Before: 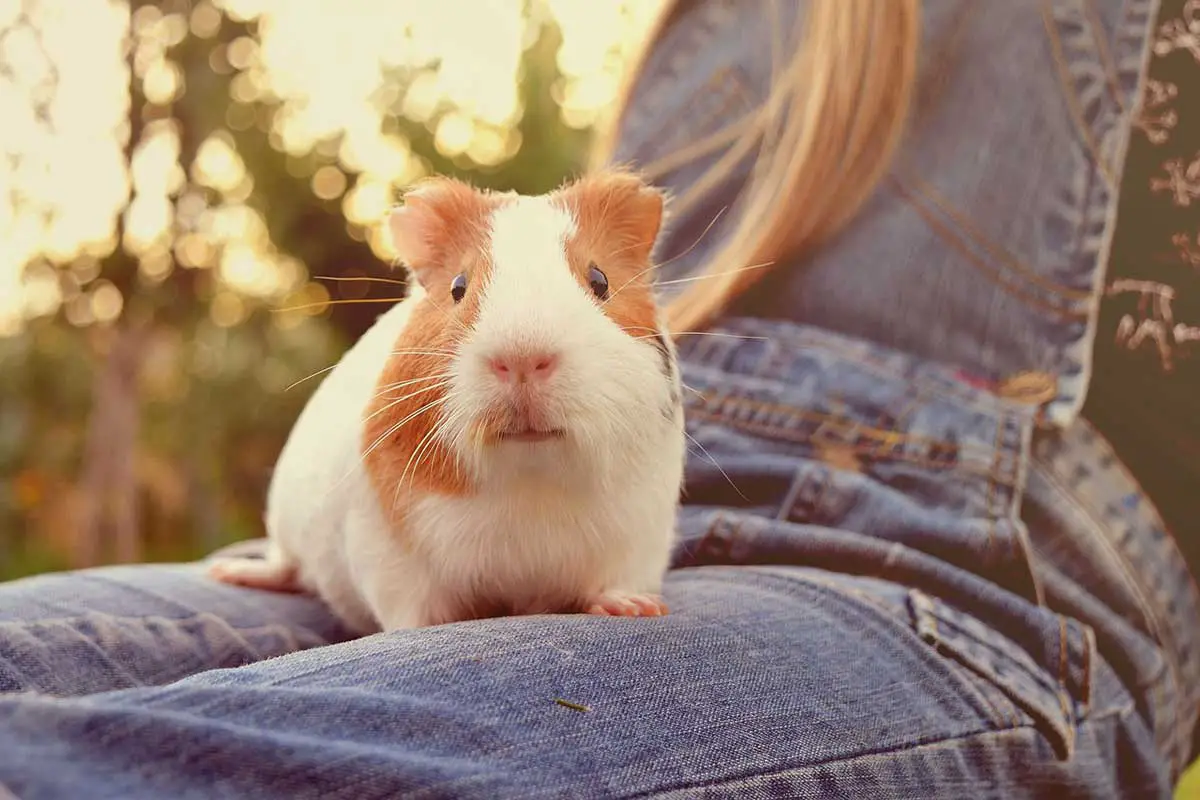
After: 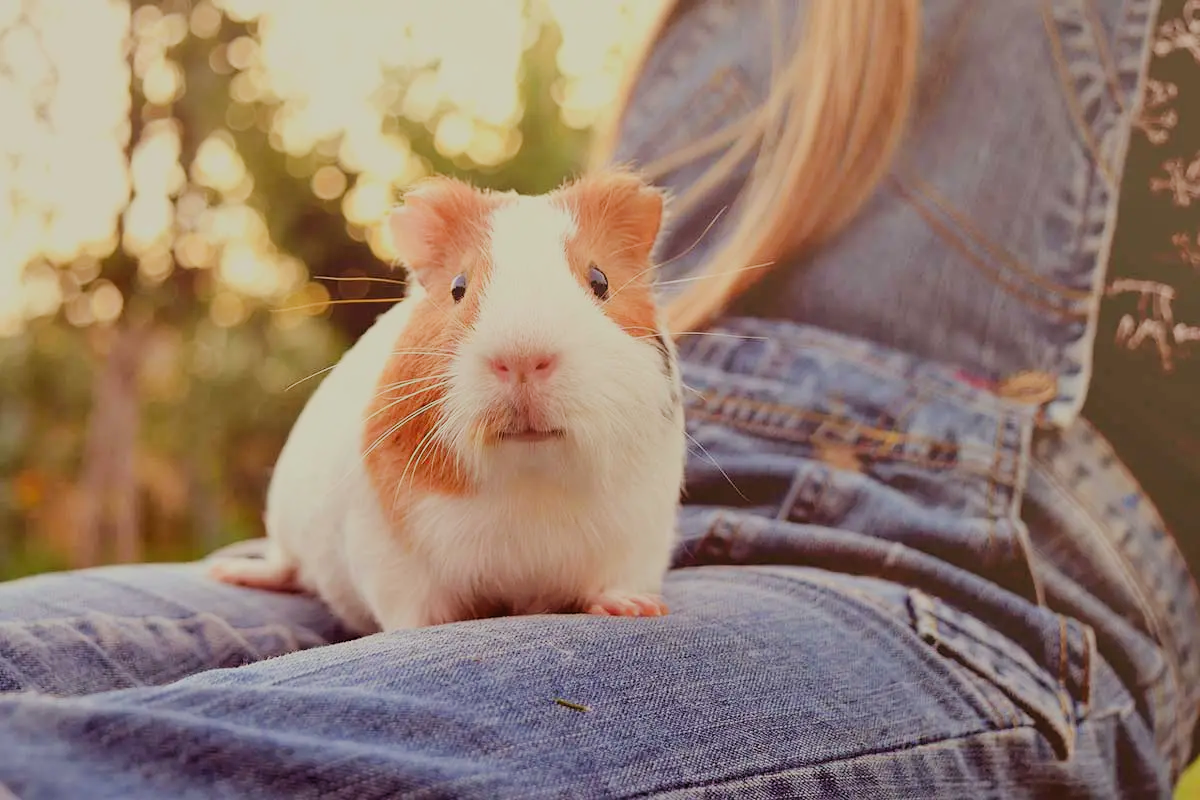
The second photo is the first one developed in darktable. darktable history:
filmic rgb: middle gray luminance 29.87%, black relative exposure -8.91 EV, white relative exposure 7.01 EV, target black luminance 0%, hardness 2.91, latitude 1.79%, contrast 0.963, highlights saturation mix 4.64%, shadows ↔ highlights balance 11.48%, iterations of high-quality reconstruction 0
contrast brightness saturation: contrast 0.104, brightness 0.039, saturation 0.085
